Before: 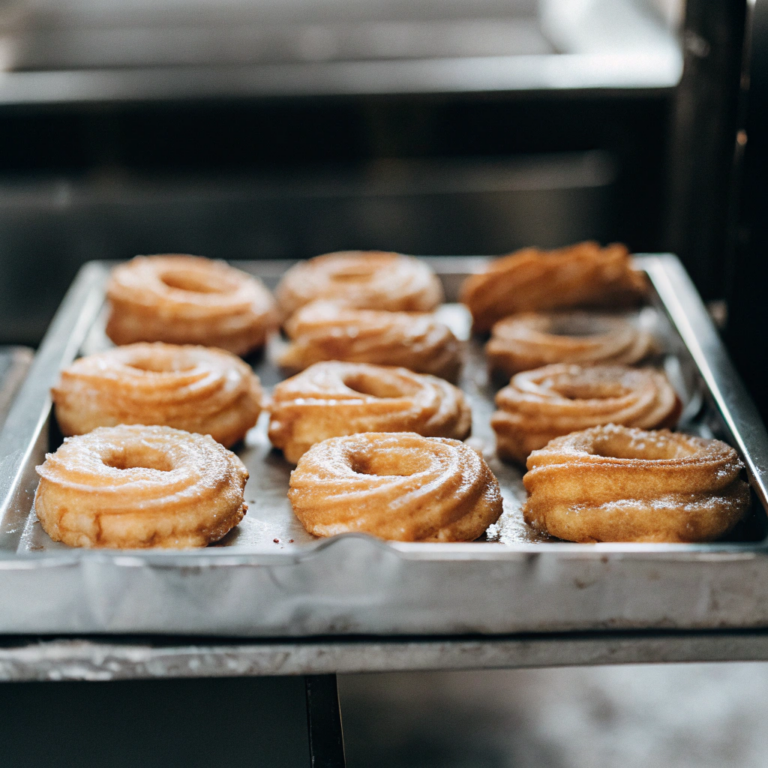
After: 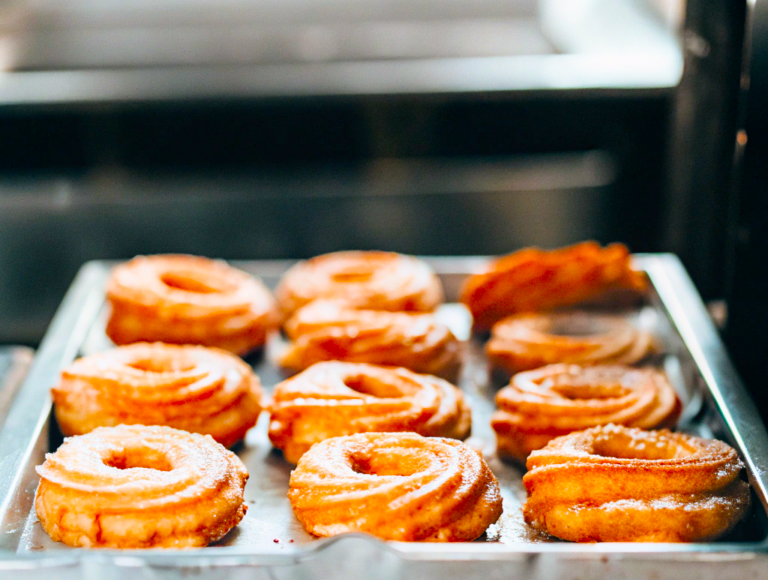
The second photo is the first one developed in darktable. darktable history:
filmic rgb: black relative exposure -16 EV, white relative exposure 4.01 EV, target black luminance 0%, hardness 7.63, latitude 72.95%, contrast 0.905, highlights saturation mix 10.44%, shadows ↔ highlights balance -0.372%, add noise in highlights 0.101, color science v4 (2020), type of noise poissonian
exposure: exposure 0.948 EV, compensate highlight preservation false
color balance rgb: perceptual saturation grading › global saturation 30.431%, hue shift -7.67°
crop: bottom 24.442%
